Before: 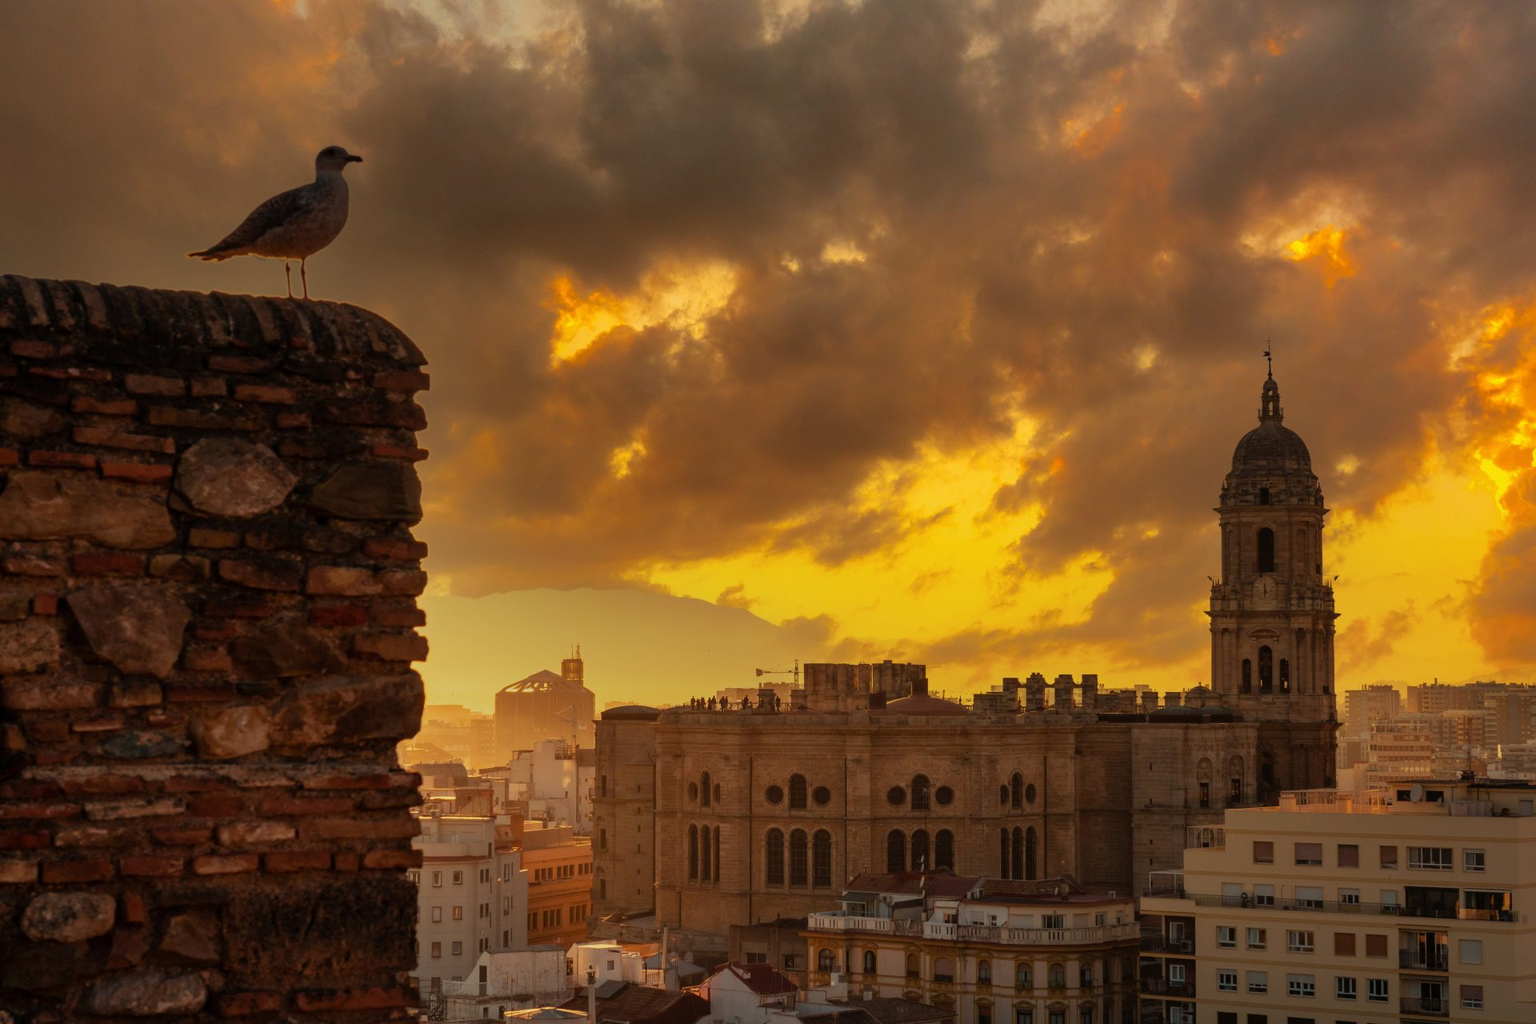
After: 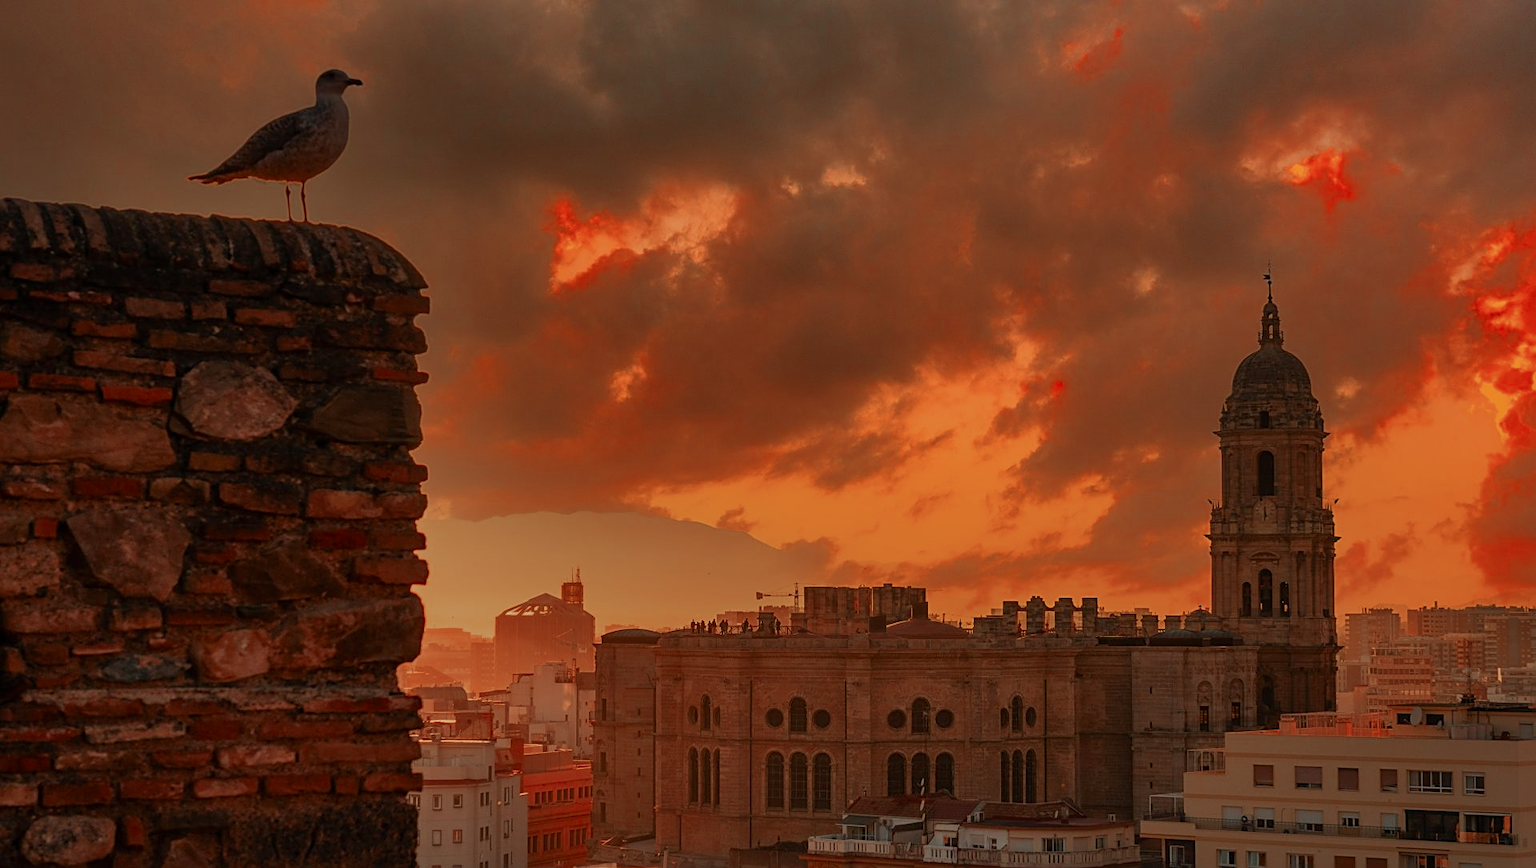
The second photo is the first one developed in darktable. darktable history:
crop: top 7.563%, bottom 7.589%
sharpen: on, module defaults
color zones: curves: ch0 [(0, 0.299) (0.25, 0.383) (0.456, 0.352) (0.736, 0.571)]; ch1 [(0, 0.63) (0.151, 0.568) (0.254, 0.416) (0.47, 0.558) (0.732, 0.37) (0.909, 0.492)]; ch2 [(0.004, 0.604) (0.158, 0.443) (0.257, 0.403) (0.761, 0.468)]
shadows and highlights: shadows 24.99, highlights -23.4
